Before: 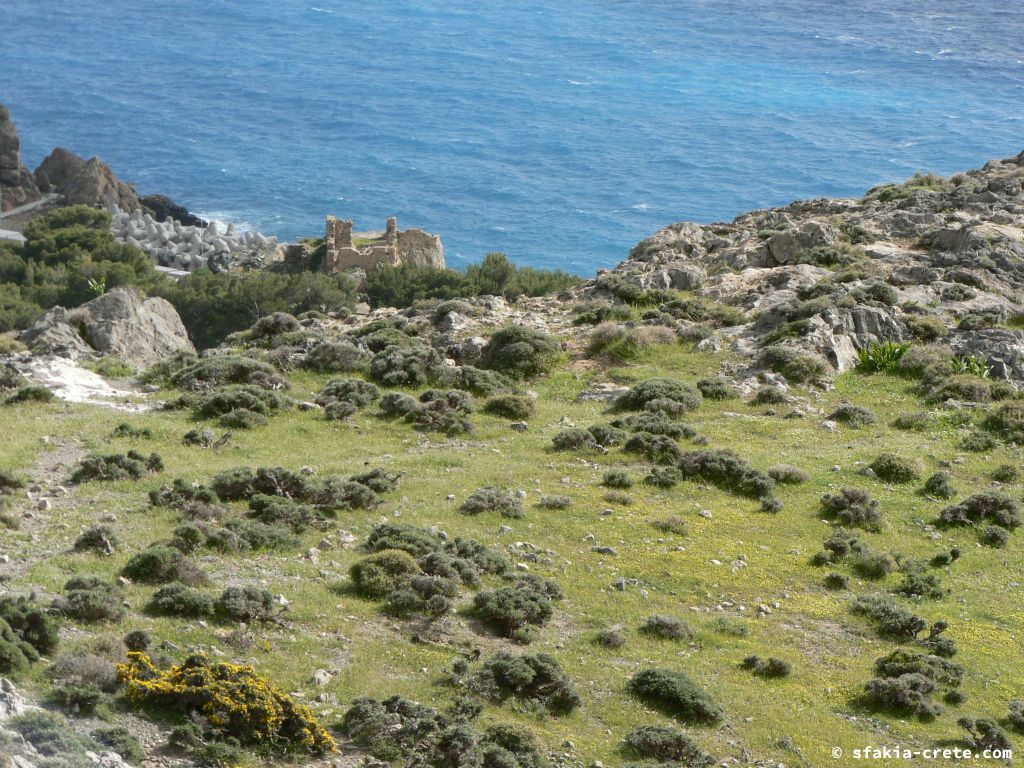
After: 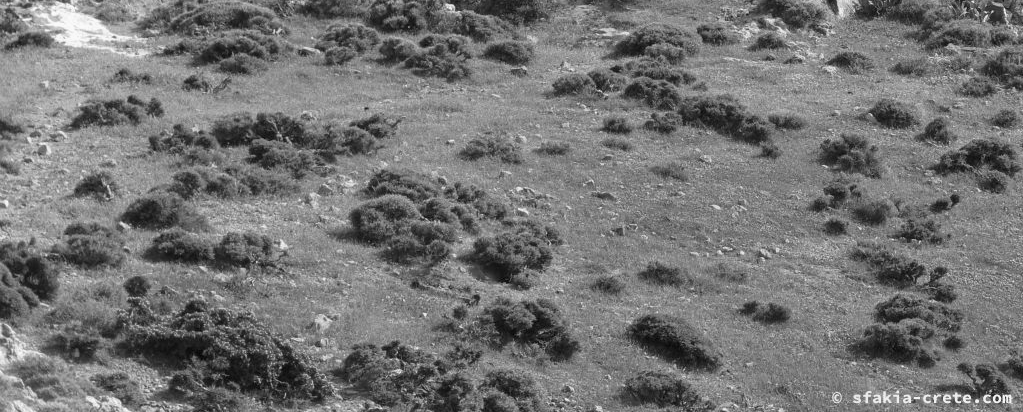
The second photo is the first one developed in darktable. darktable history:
crop and rotate: top 46.237%
color balance rgb: perceptual saturation grading › global saturation 35%, perceptual saturation grading › highlights -25%, perceptual saturation grading › shadows 50%
monochrome: a -11.7, b 1.62, size 0.5, highlights 0.38
